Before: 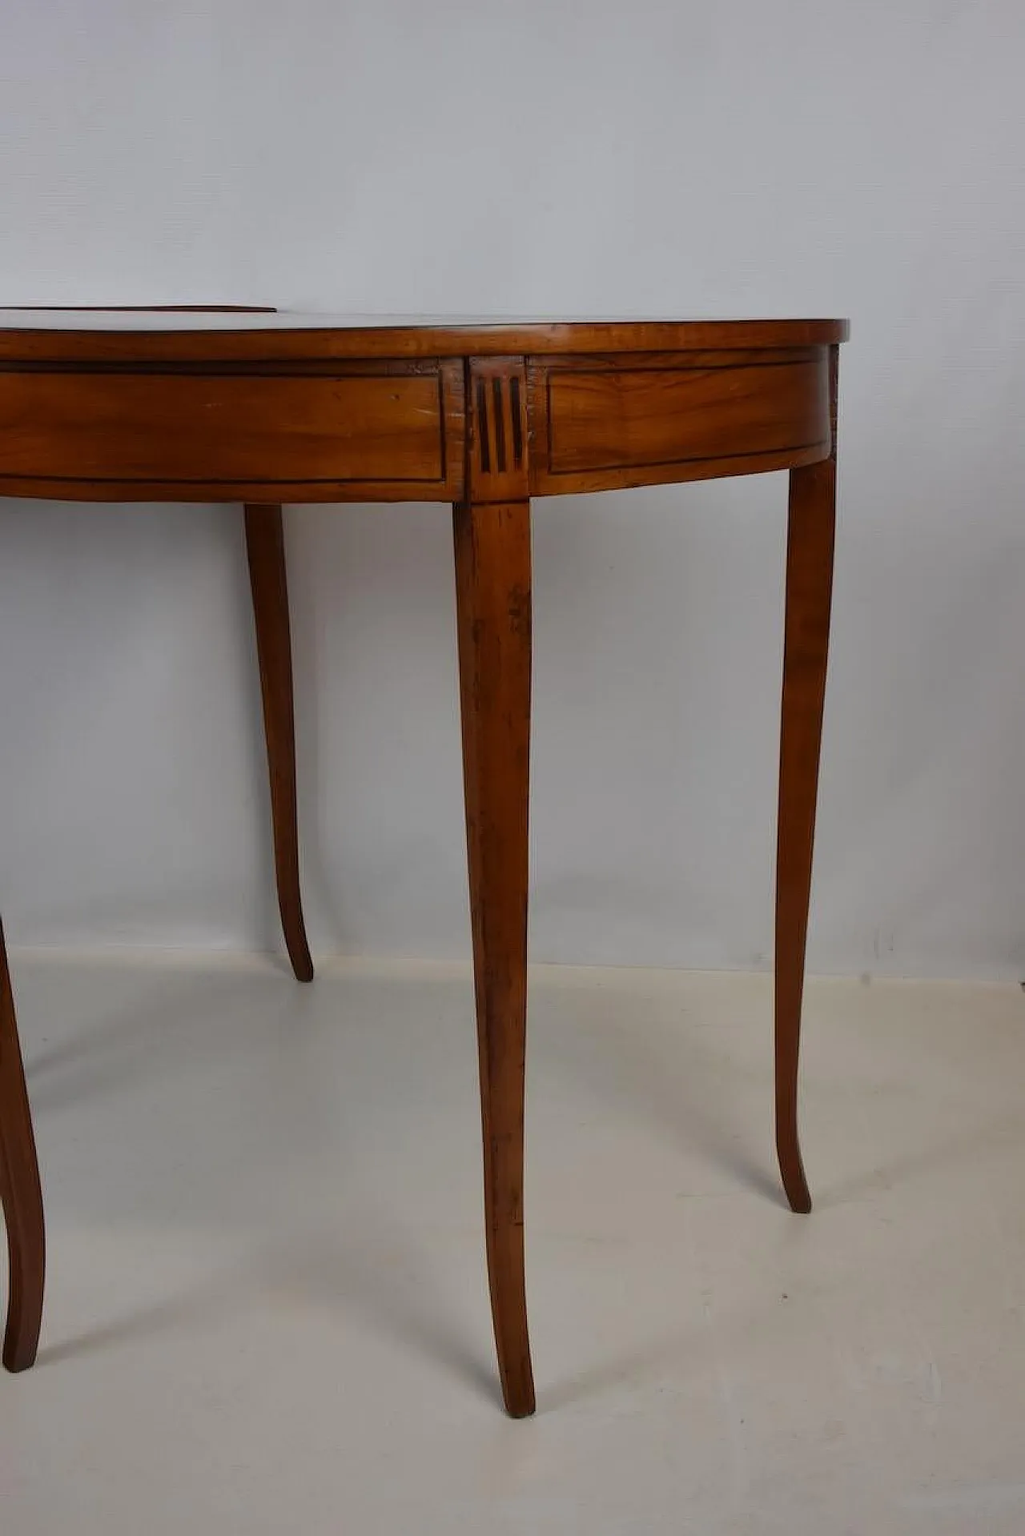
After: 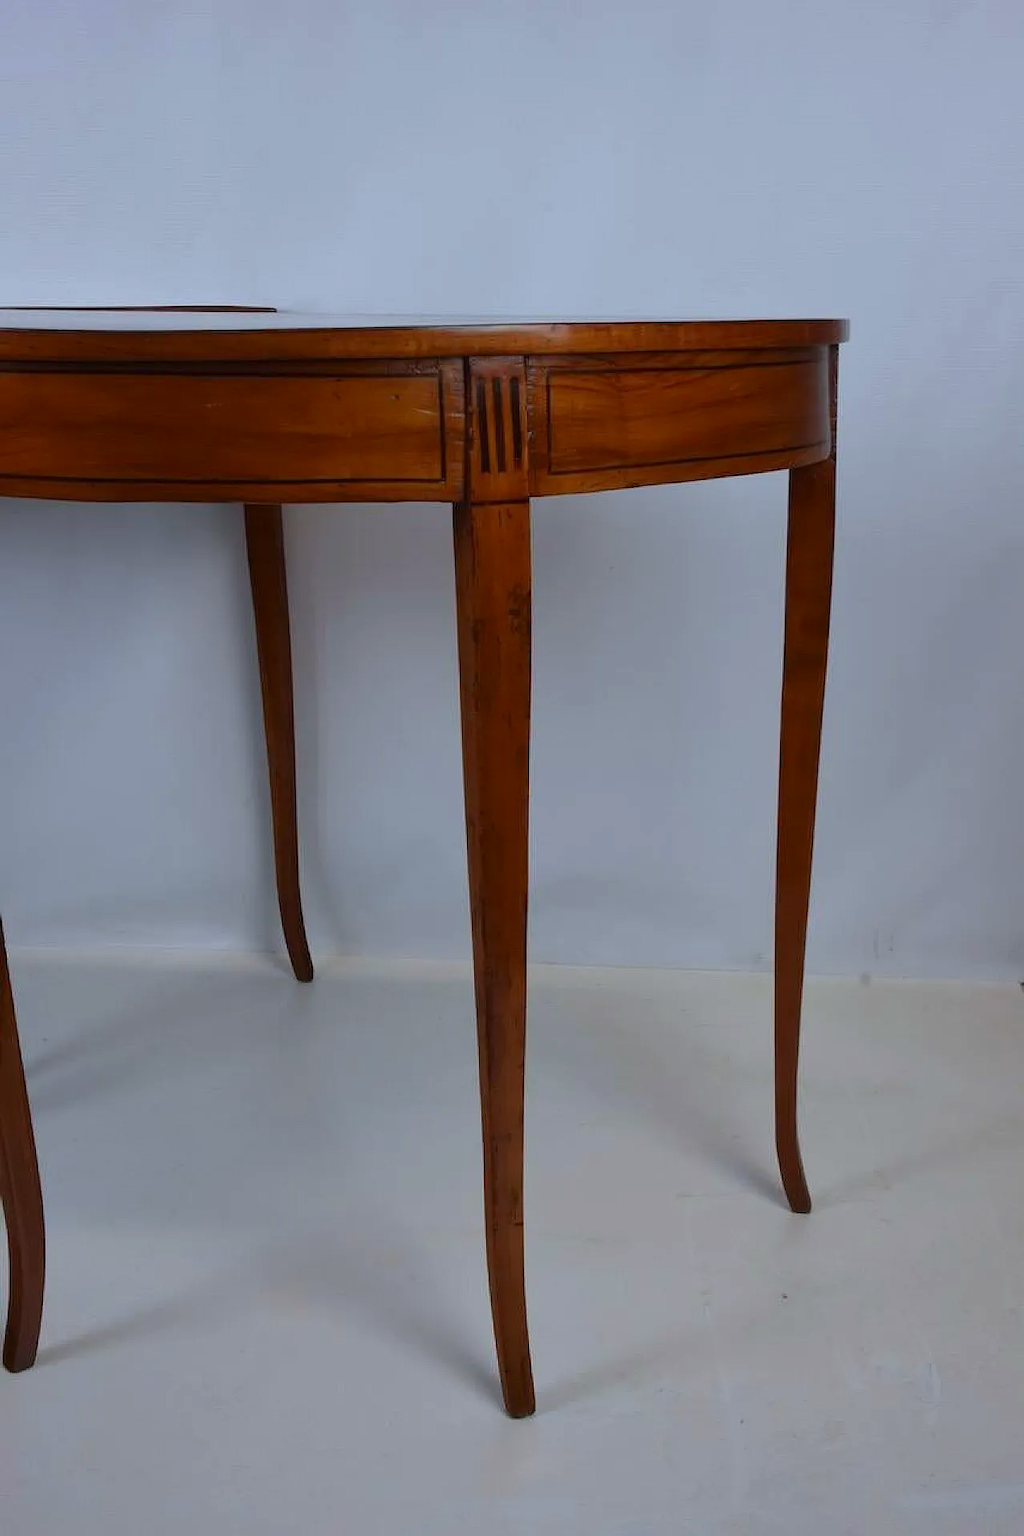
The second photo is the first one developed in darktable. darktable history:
contrast brightness saturation: saturation 0.128
color calibration: gray › normalize channels true, illuminant as shot in camera, x 0.369, y 0.376, temperature 4322.34 K, gamut compression 0.017
